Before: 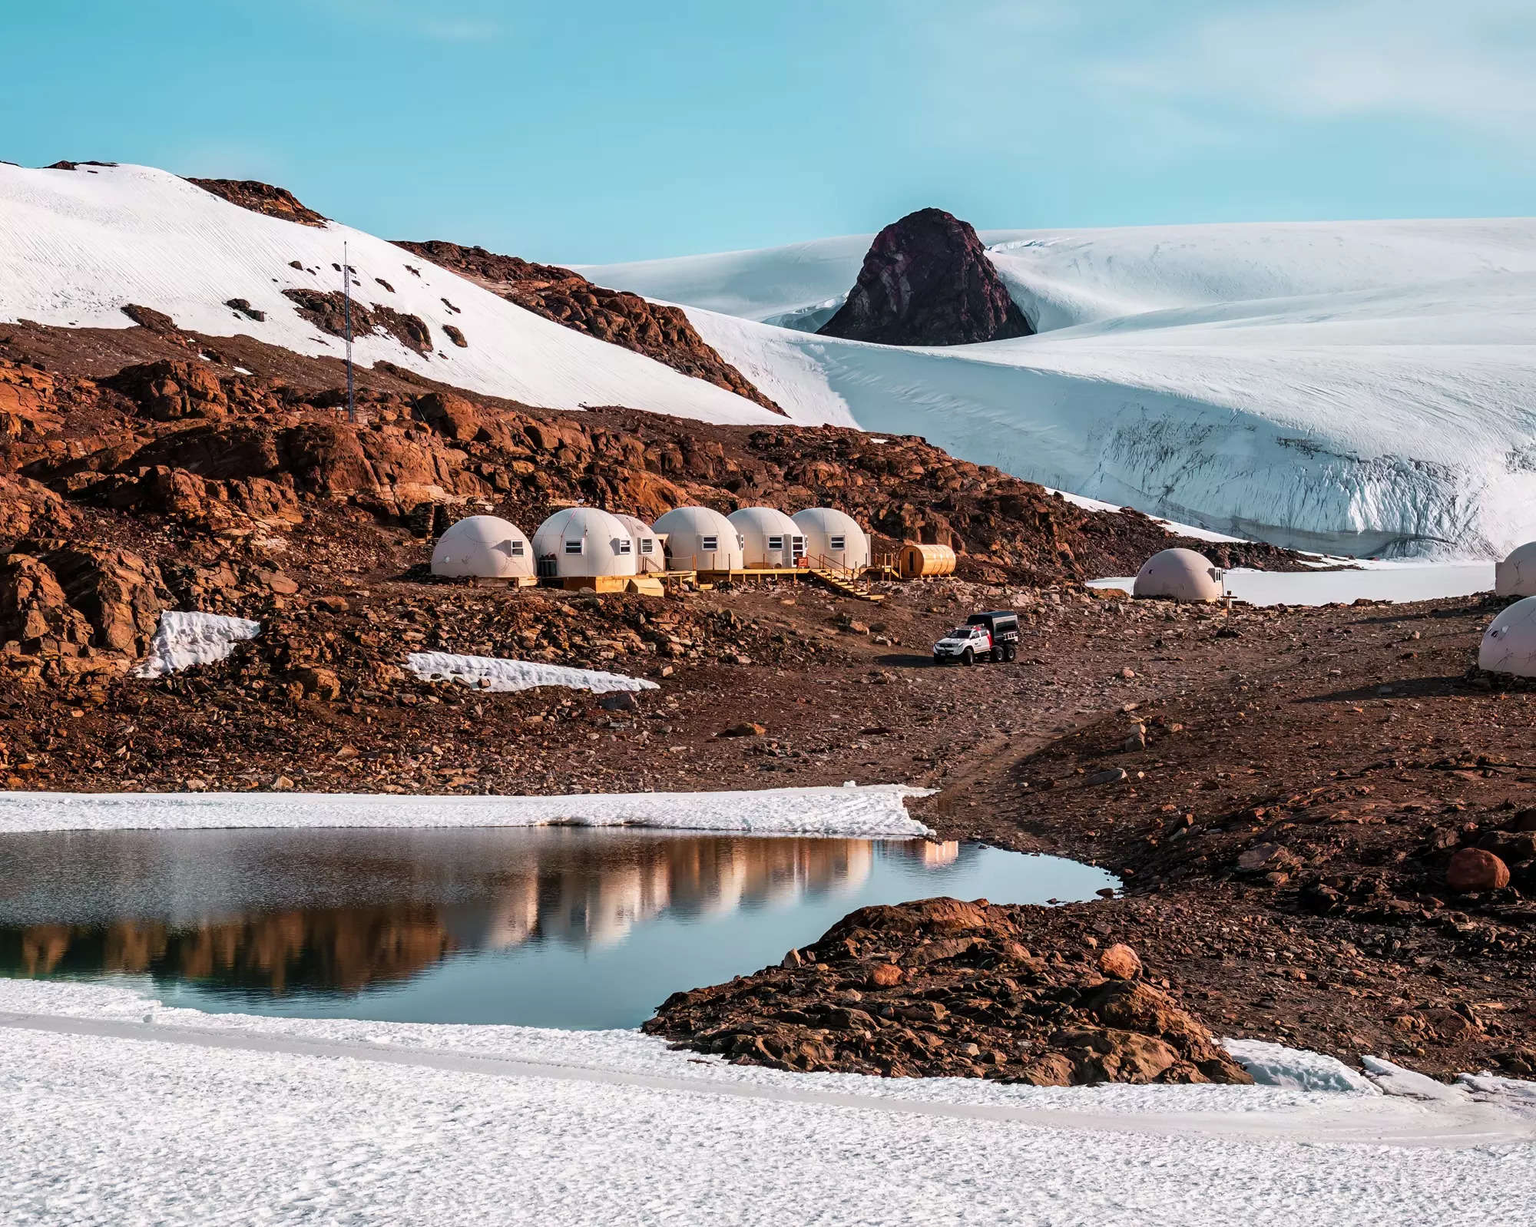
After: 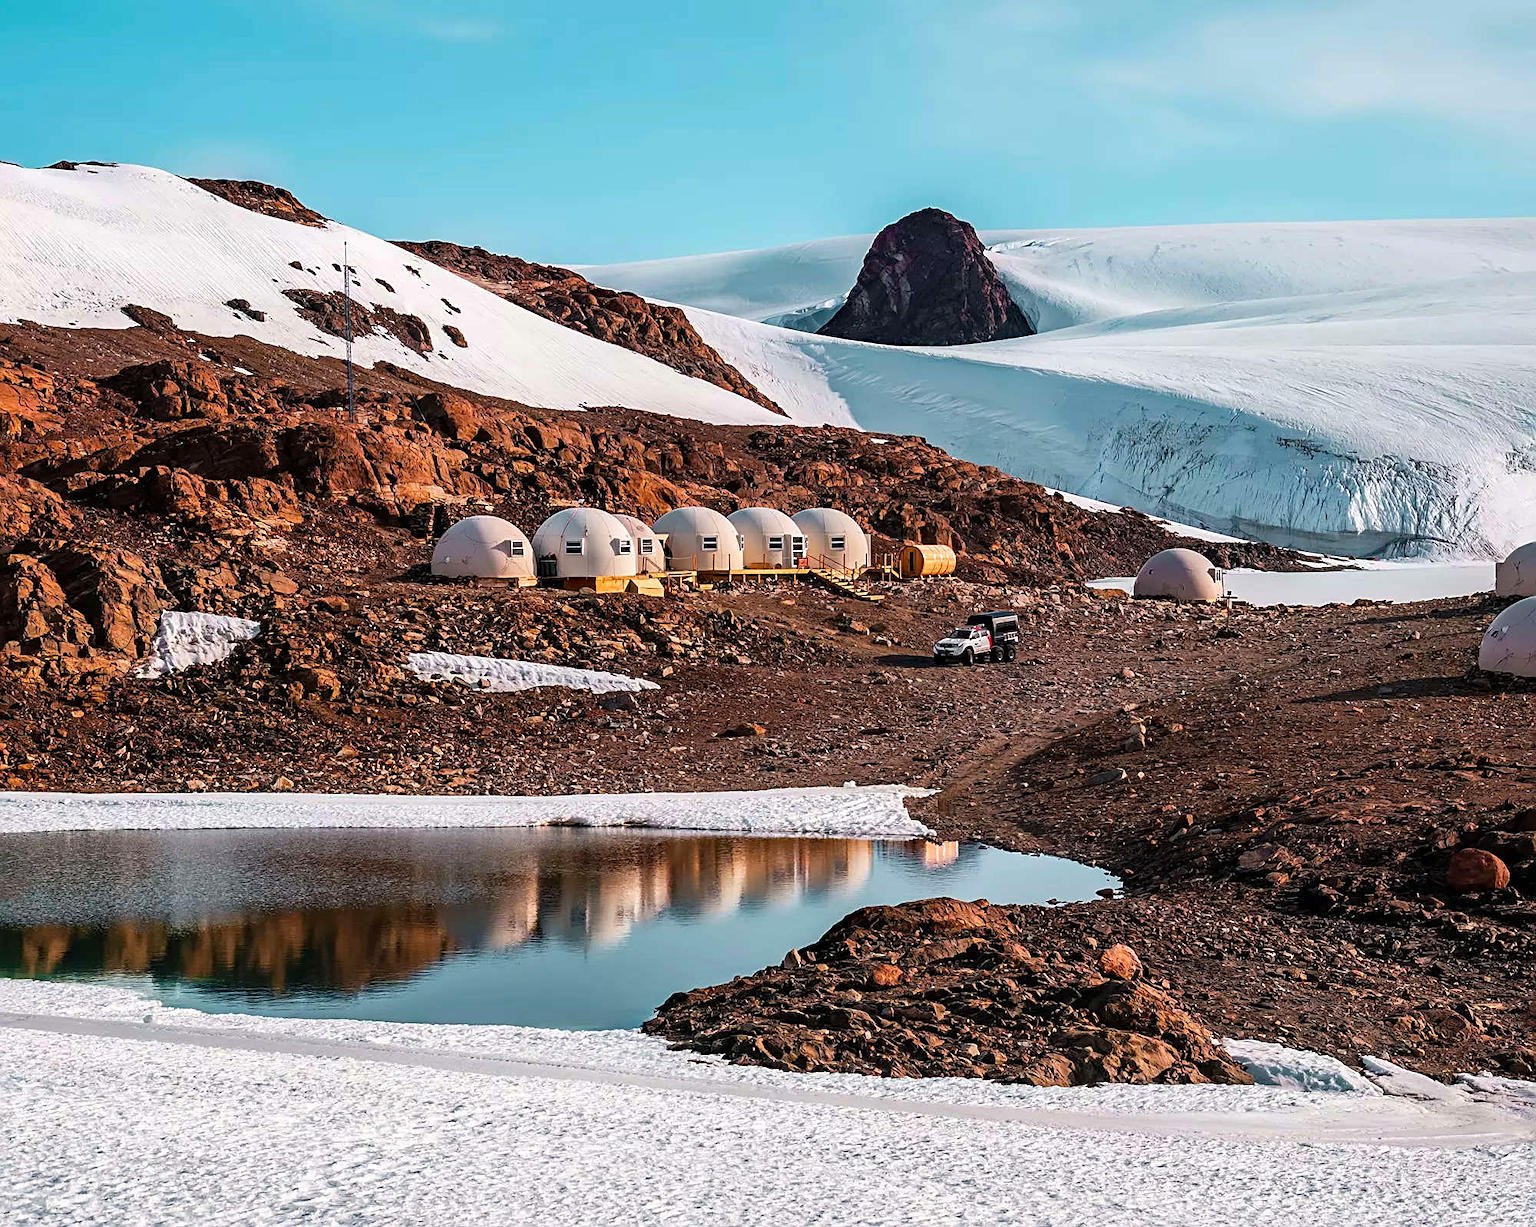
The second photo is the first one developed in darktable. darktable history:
sharpen: on, module defaults
haze removal: compatibility mode true, adaptive false
color balance rgb: perceptual saturation grading › global saturation 0.361%, perceptual brilliance grading › global brilliance 2.923%, perceptual brilliance grading › highlights -2.678%, perceptual brilliance grading › shadows 3.843%, global vibrance 20%
